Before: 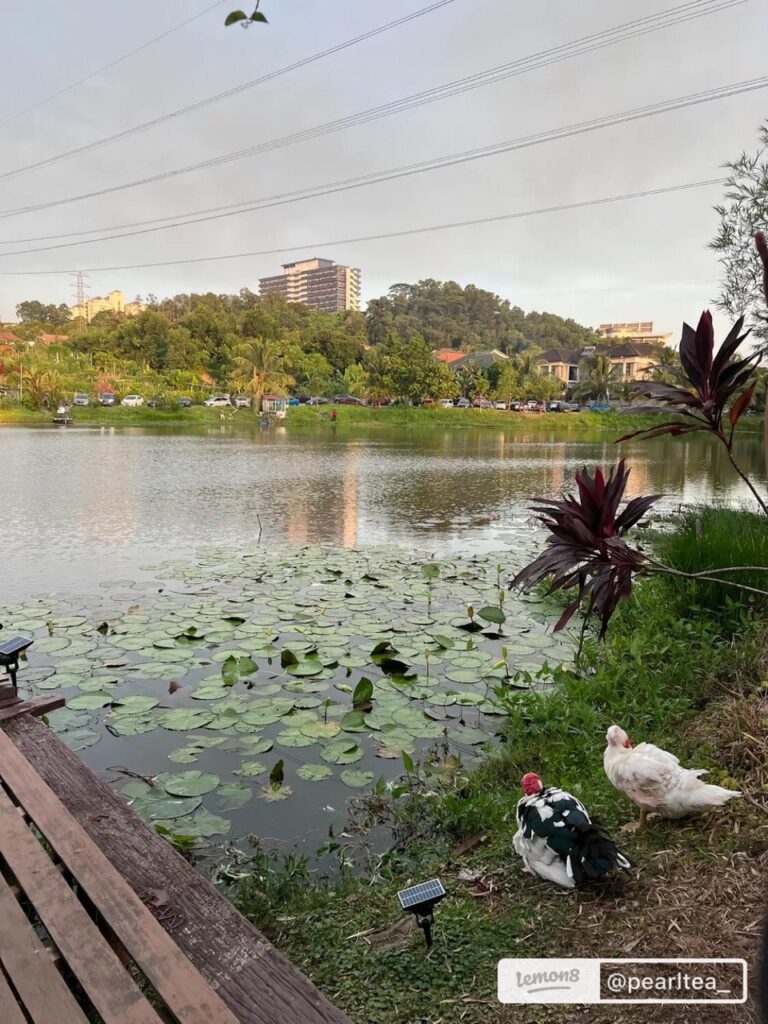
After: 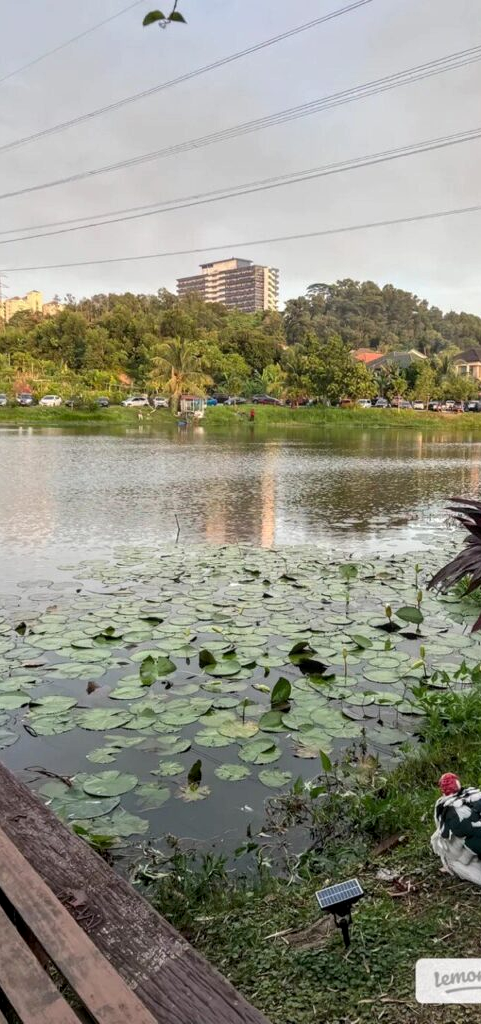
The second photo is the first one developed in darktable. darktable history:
crop: left 10.78%, right 26.509%
local contrast: on, module defaults
